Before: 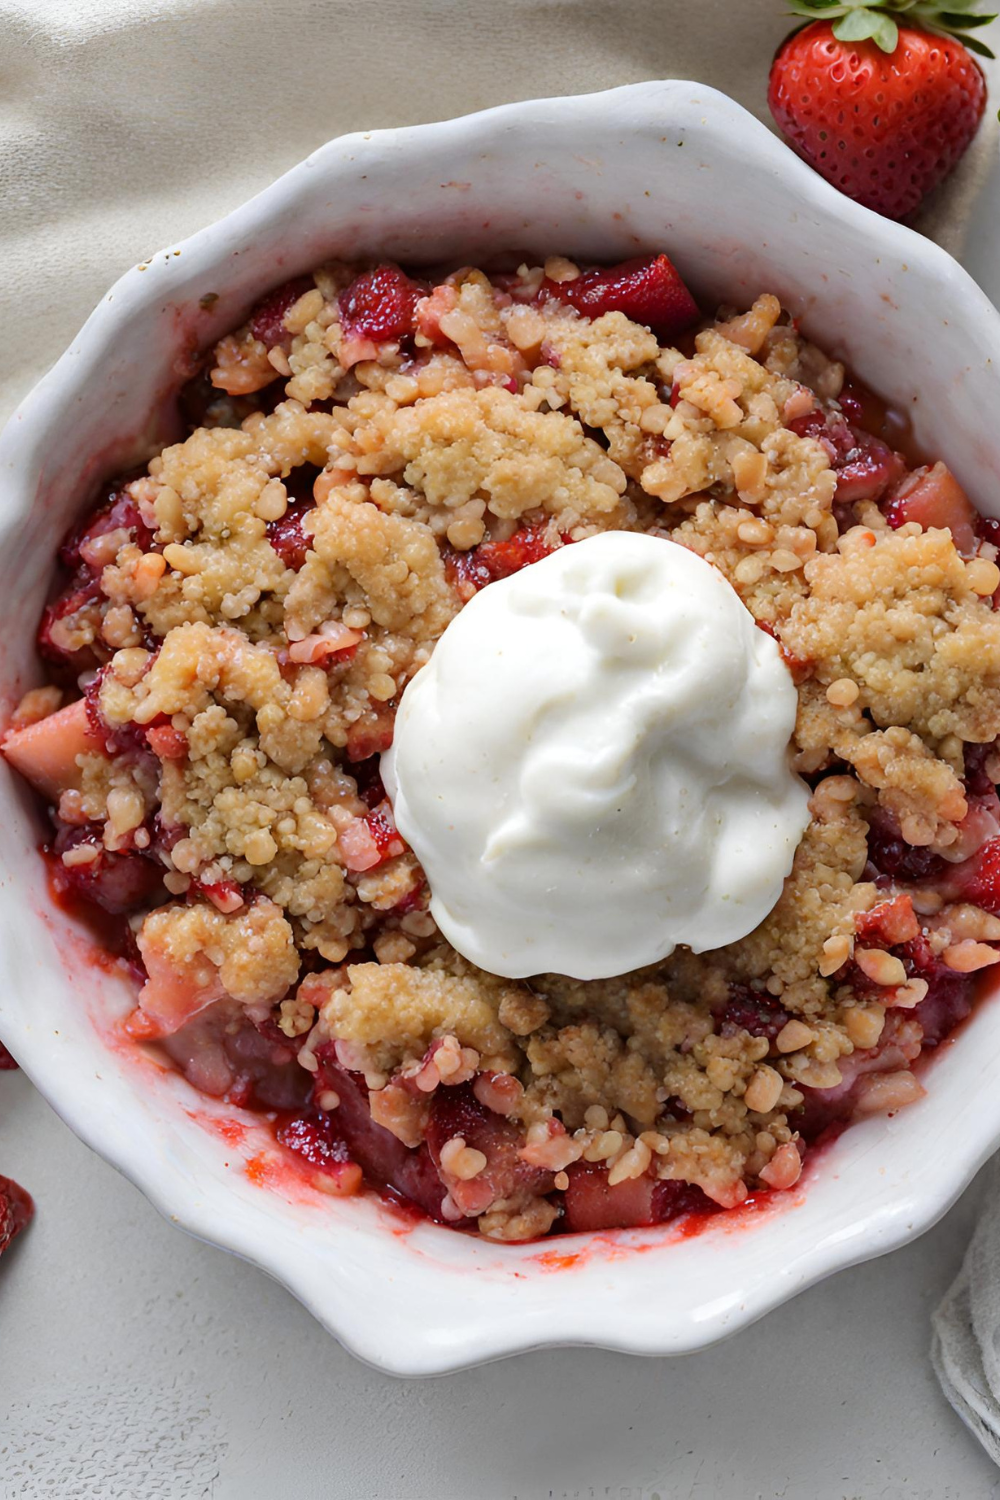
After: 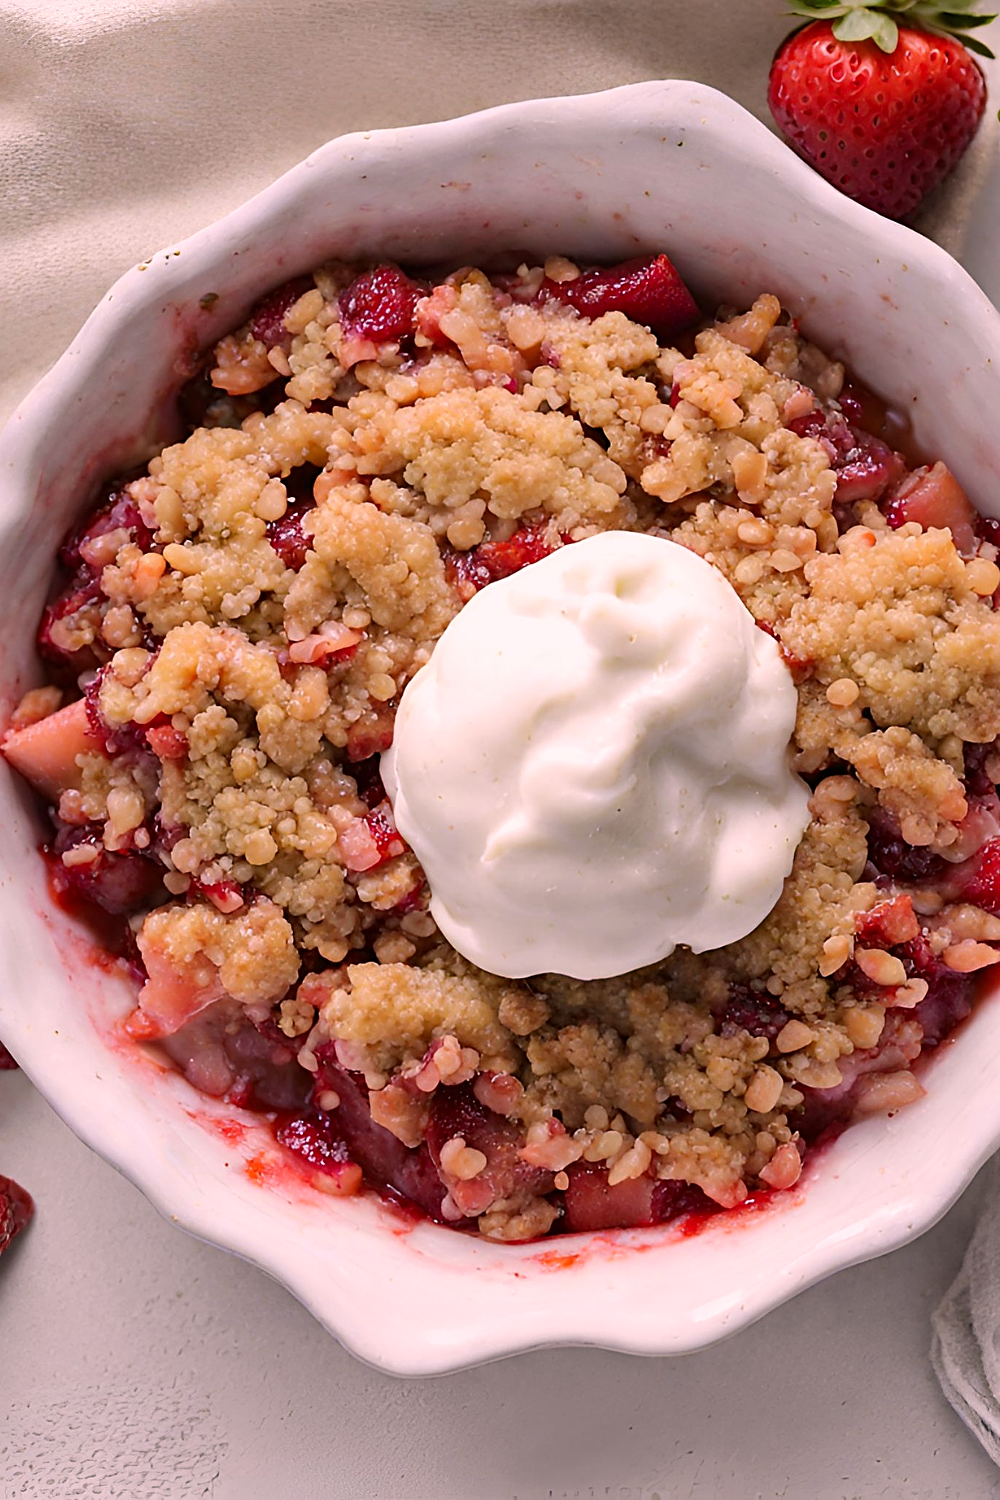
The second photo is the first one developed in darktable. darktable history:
color correction: highlights a* 14.52, highlights b* 4.84
sharpen: on, module defaults
